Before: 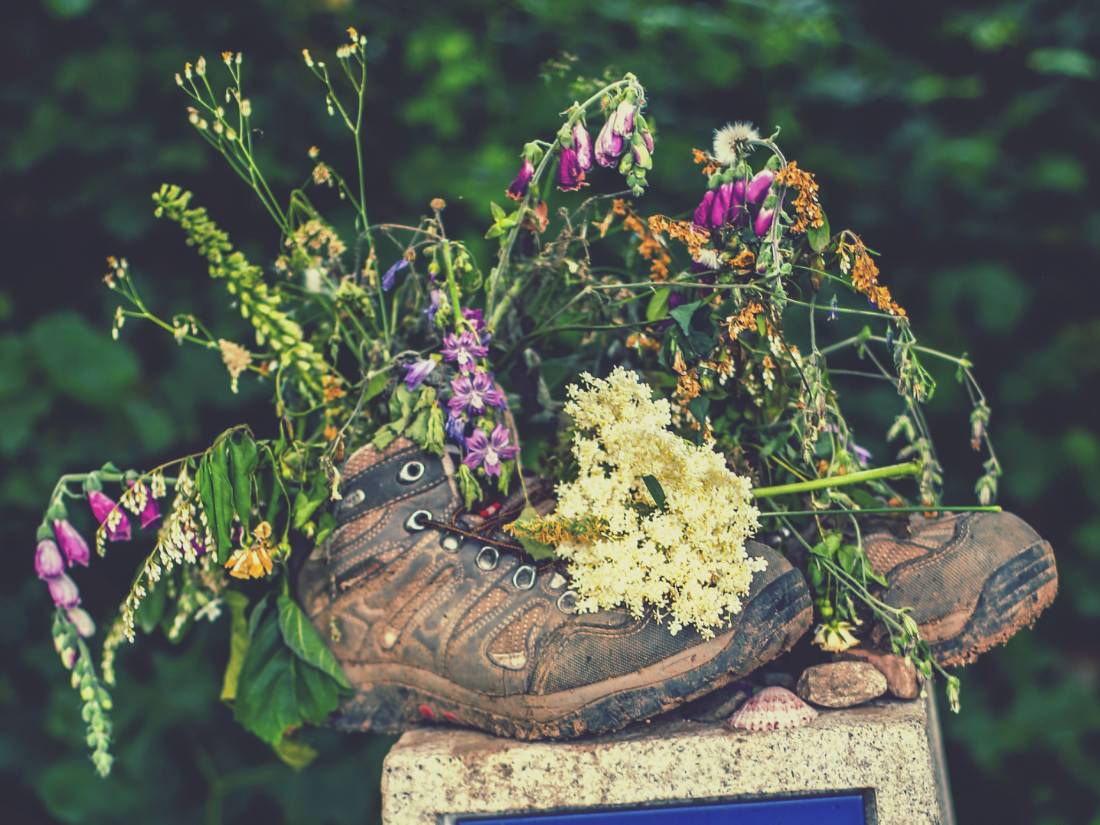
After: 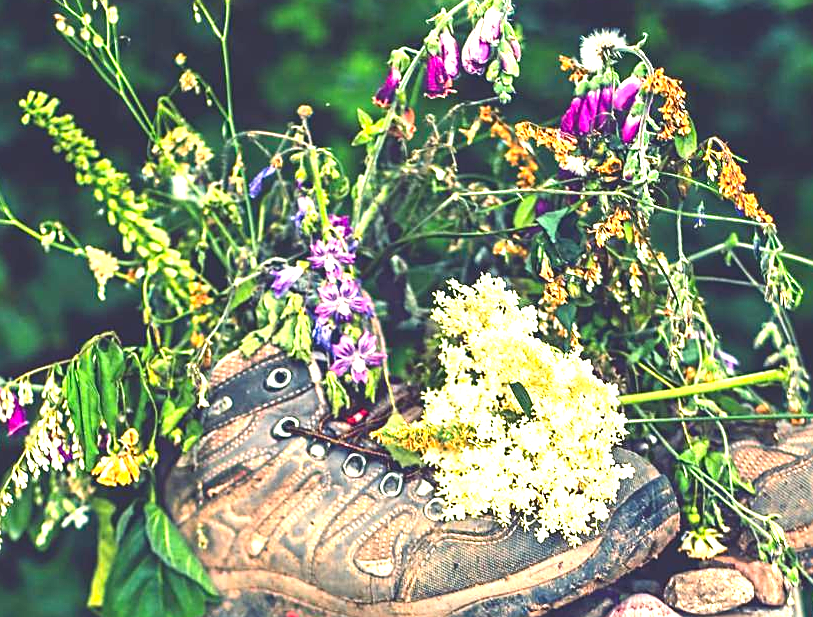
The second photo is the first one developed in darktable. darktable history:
contrast brightness saturation: contrast 0.124, brightness -0.119, saturation 0.202
exposure: black level correction 0, exposure 1.37 EV, compensate exposure bias true, compensate highlight preservation false
crop and rotate: left 12.096%, top 11.357%, right 13.951%, bottom 13.801%
sharpen: on, module defaults
